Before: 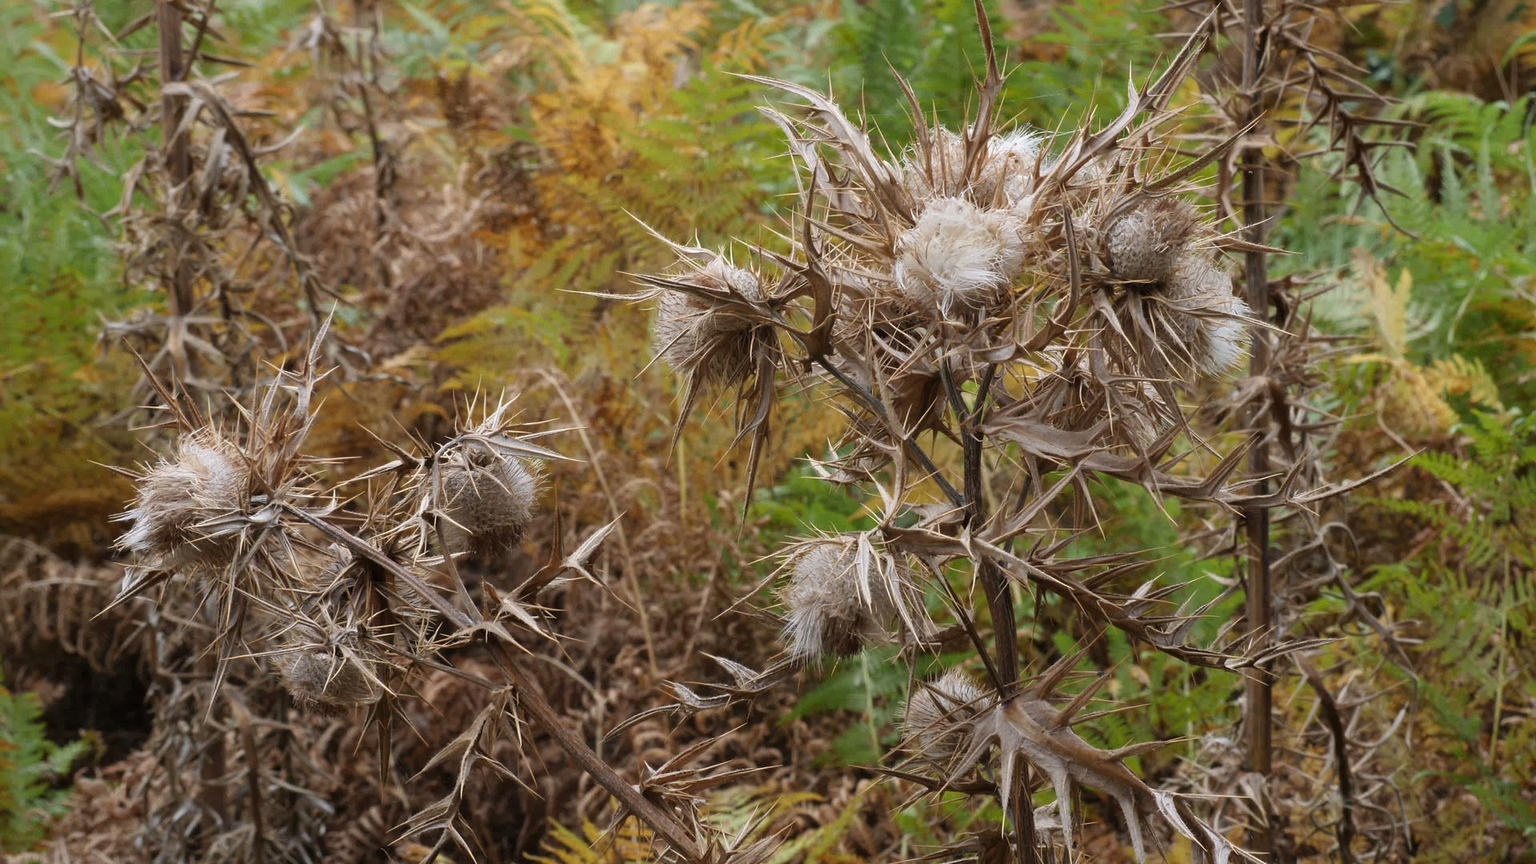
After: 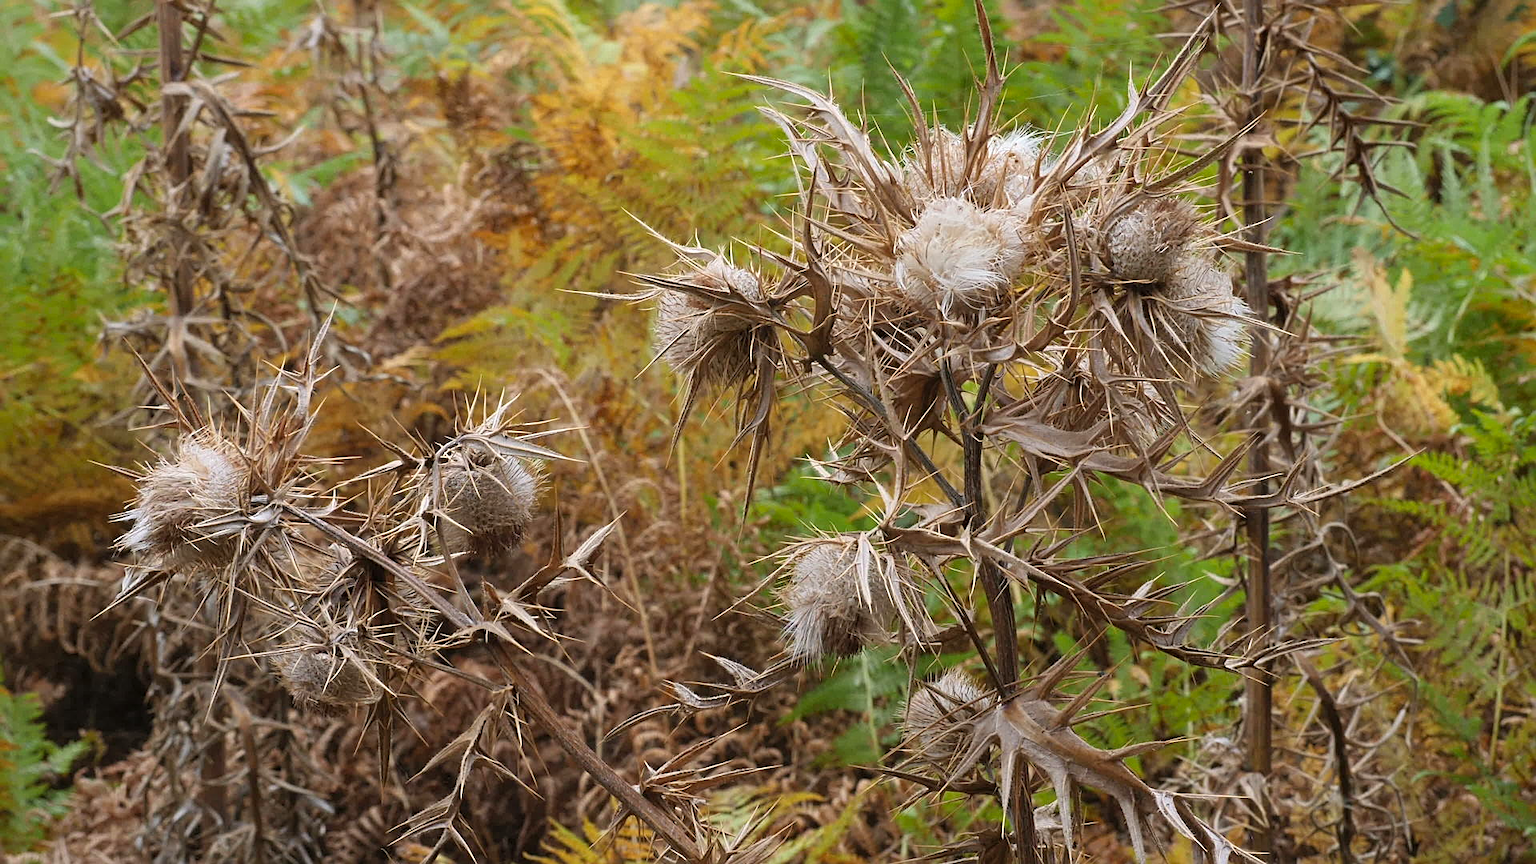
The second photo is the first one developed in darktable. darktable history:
contrast brightness saturation: contrast 0.073, brightness 0.072, saturation 0.184
sharpen: on, module defaults
